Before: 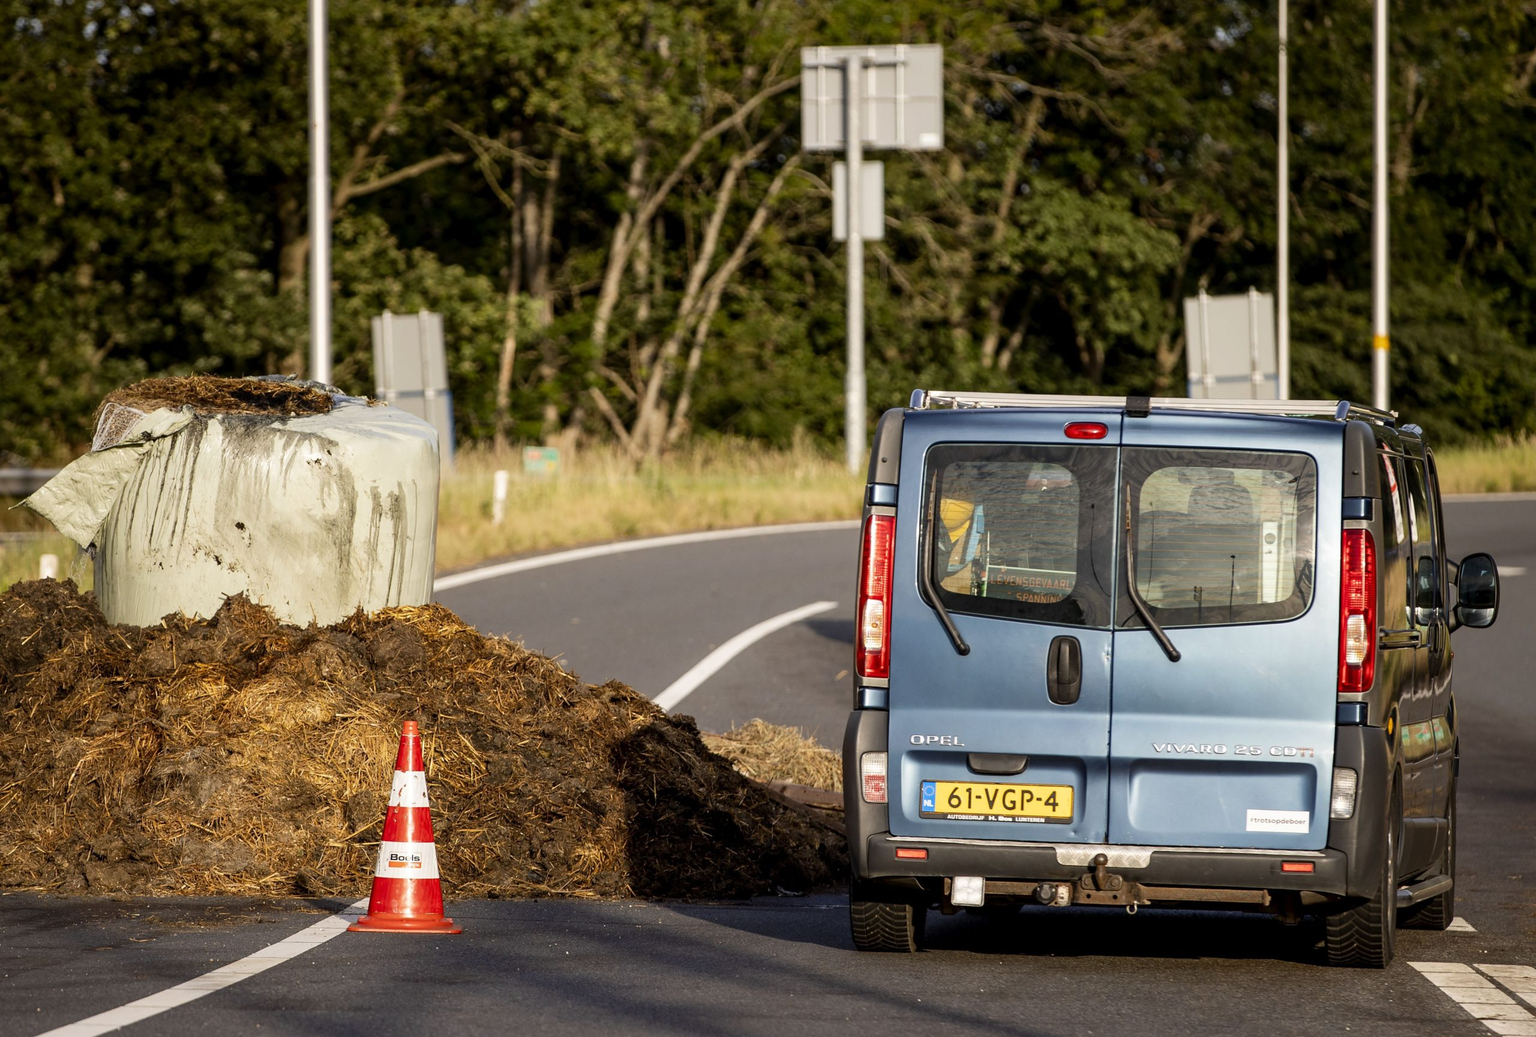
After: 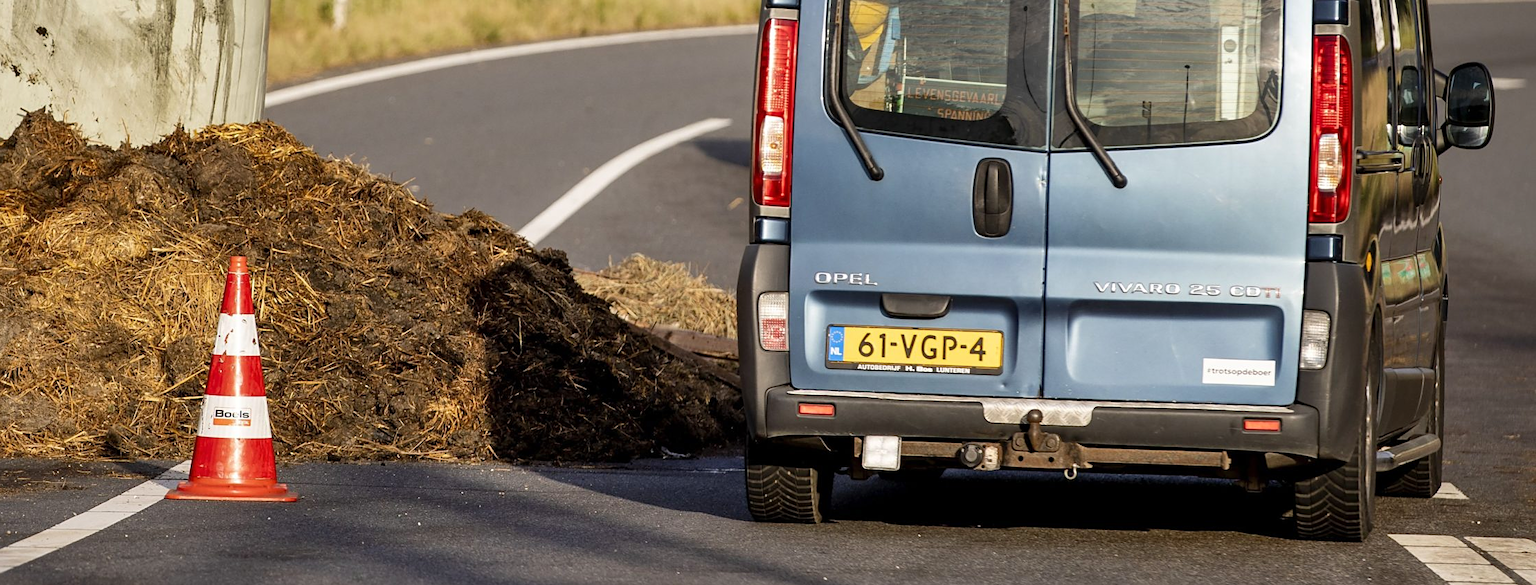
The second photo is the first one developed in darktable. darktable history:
sharpen: amount 0.2
crop and rotate: left 13.306%, top 48.129%, bottom 2.928%
shadows and highlights: shadows color adjustment 97.66%, soften with gaussian
